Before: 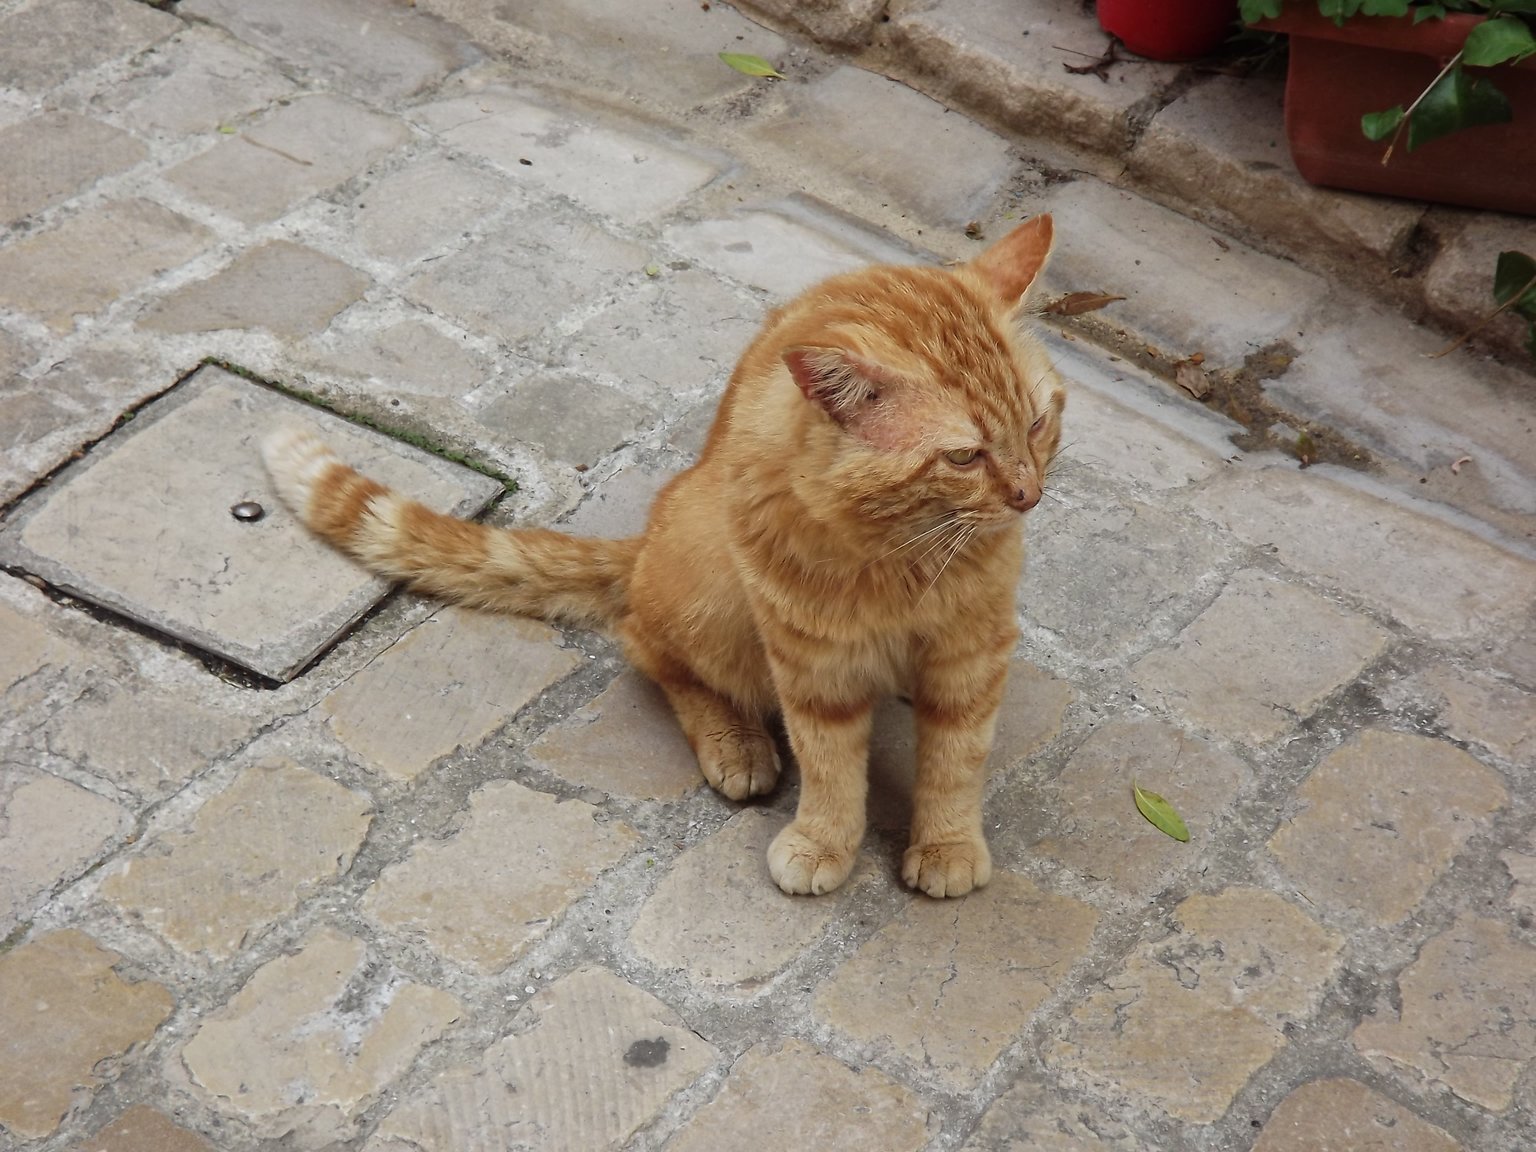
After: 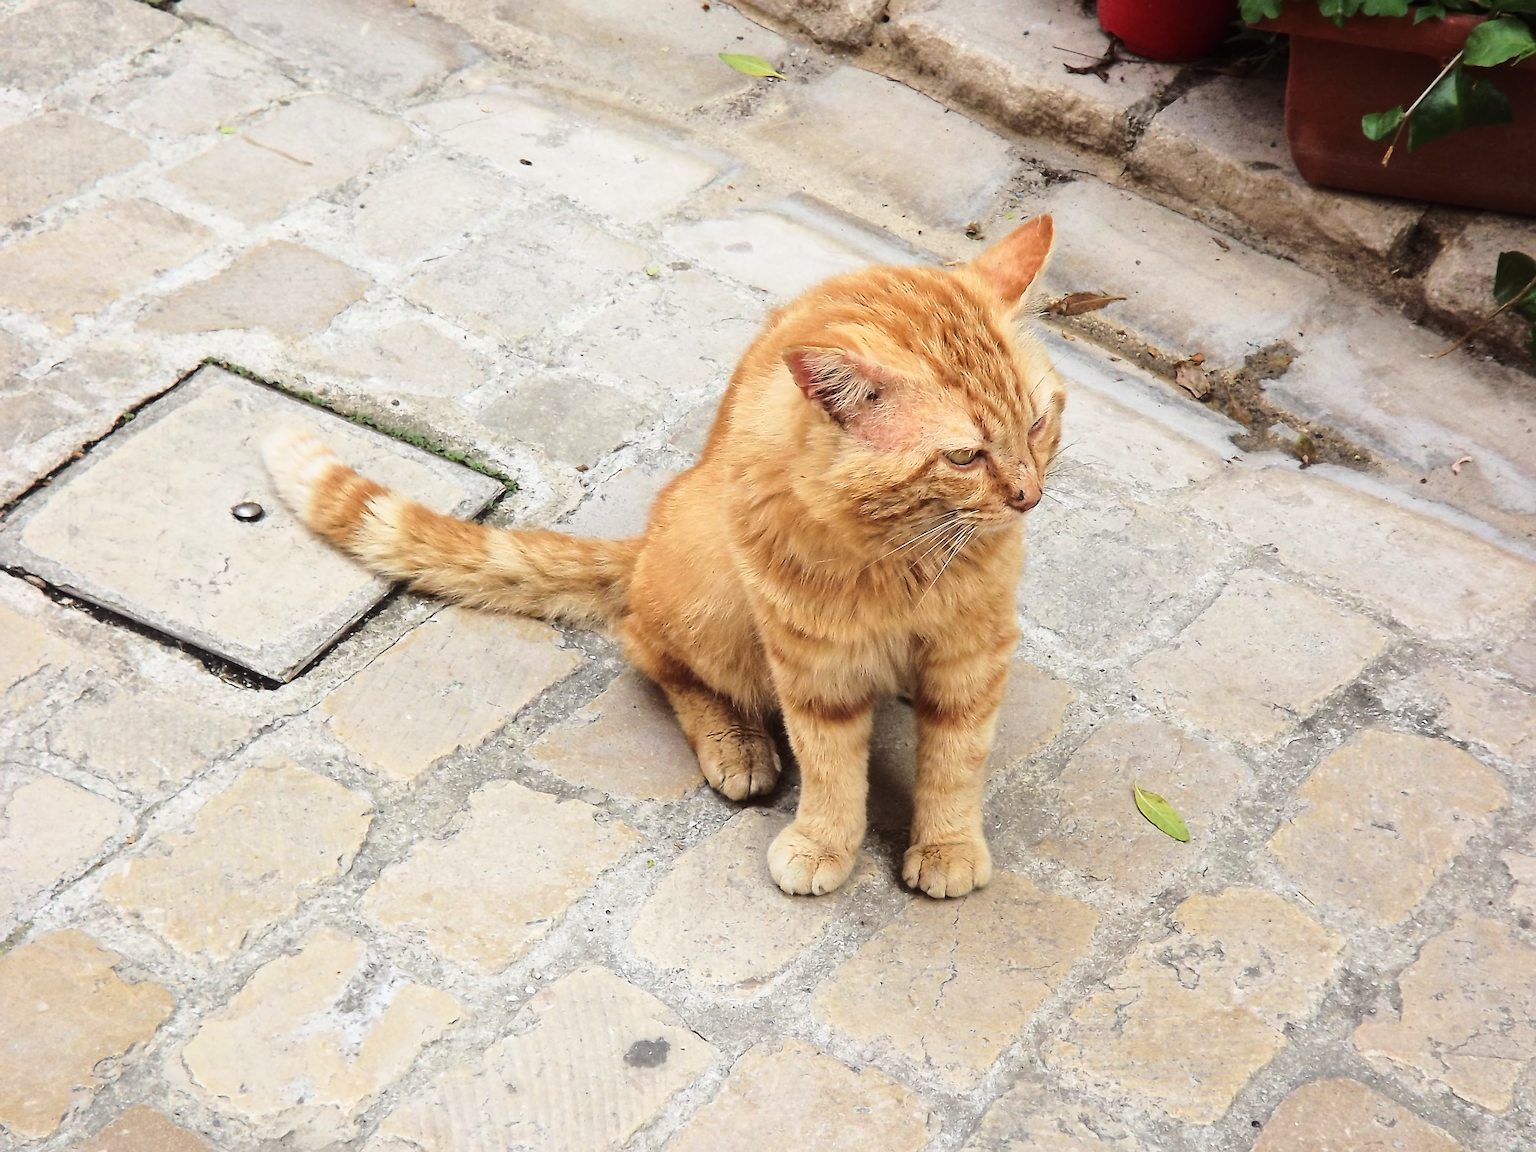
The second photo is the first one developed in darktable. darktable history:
sharpen: on, module defaults
base curve: curves: ch0 [(0, 0) (0.032, 0.037) (0.105, 0.228) (0.435, 0.76) (0.856, 0.983) (1, 1)]
